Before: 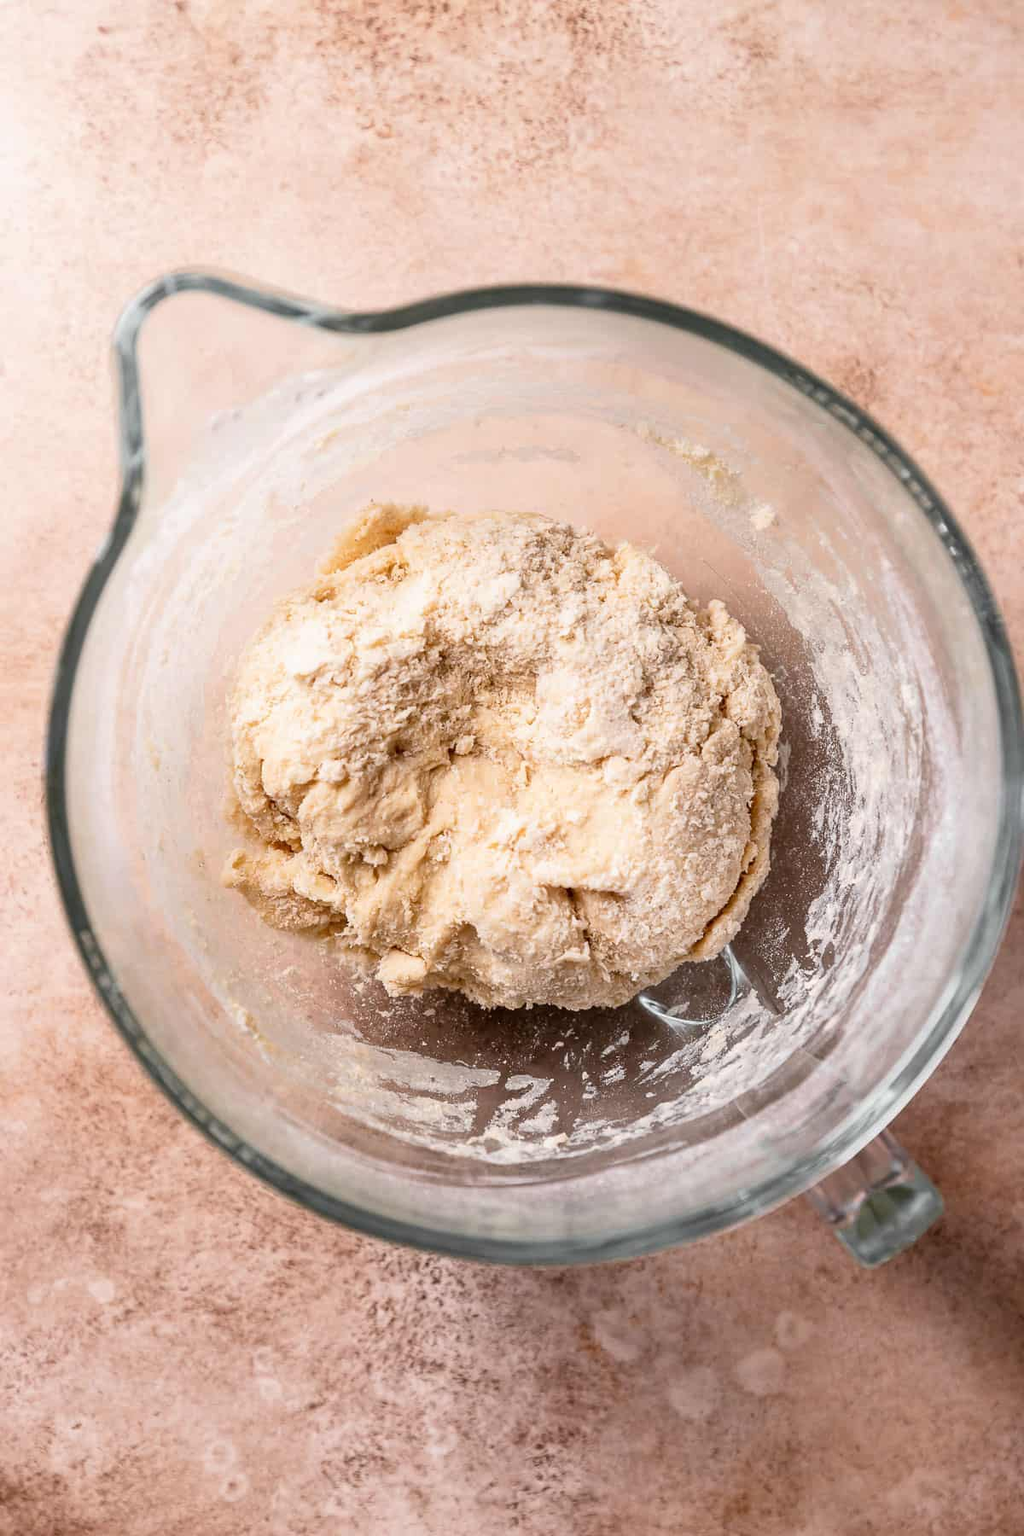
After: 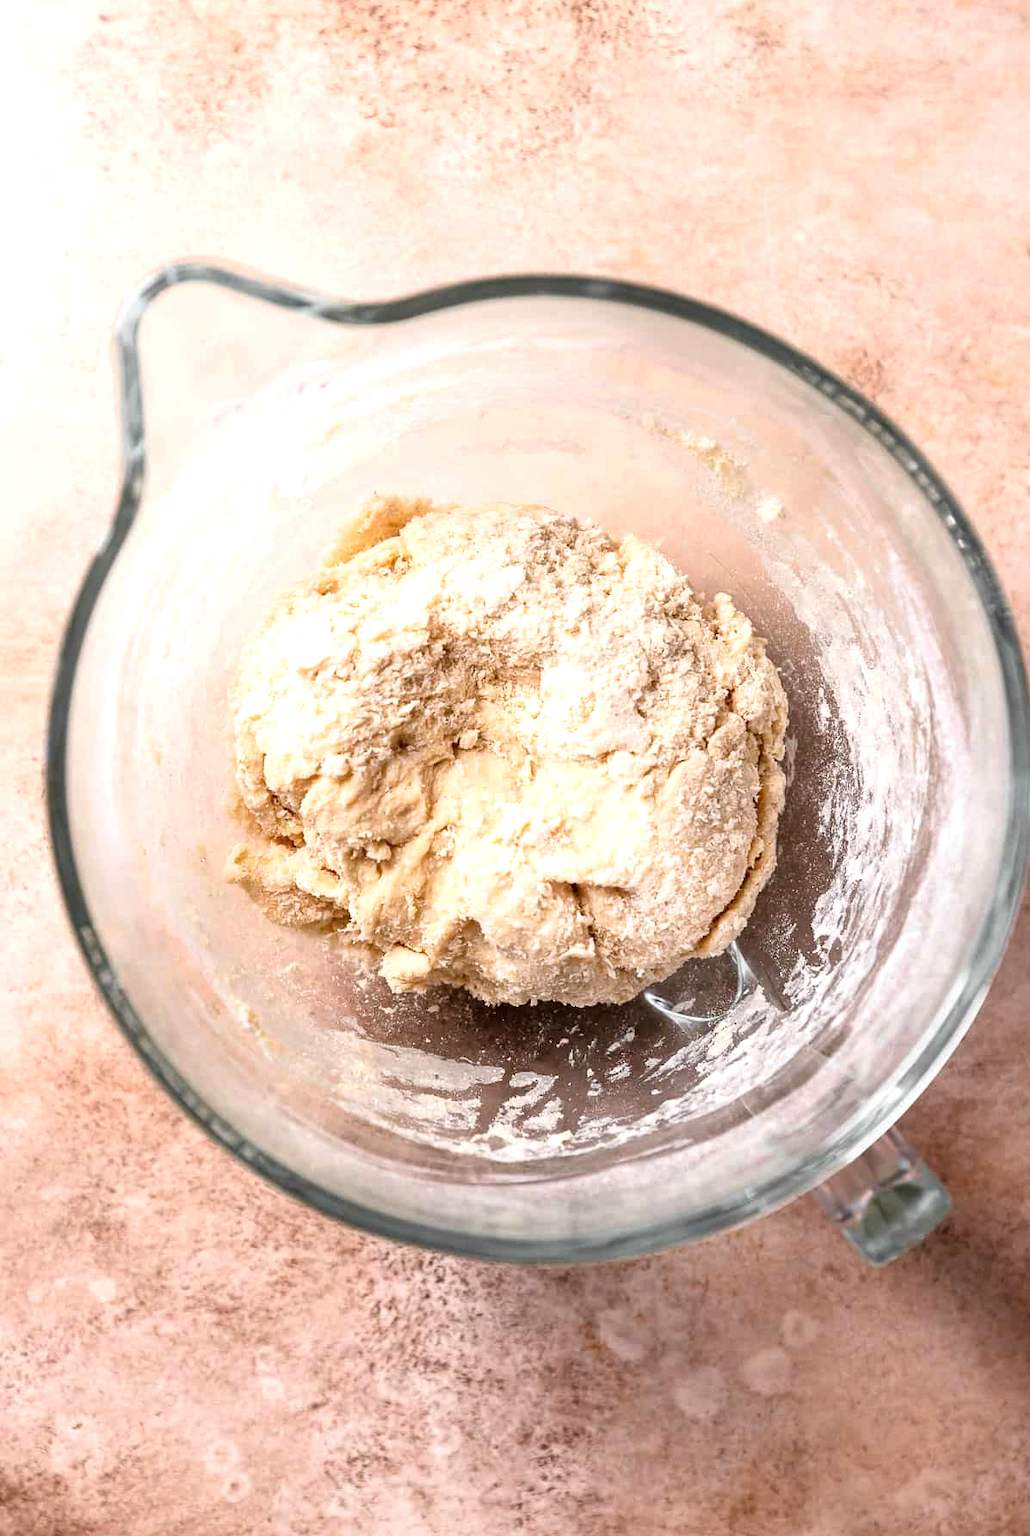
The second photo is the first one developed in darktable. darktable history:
tone equalizer: -8 EV -0.424 EV, -7 EV -0.397 EV, -6 EV -0.322 EV, -5 EV -0.223 EV, -3 EV 0.244 EV, -2 EV 0.338 EV, -1 EV 0.385 EV, +0 EV 0.446 EV
crop: top 0.781%, right 0.116%
